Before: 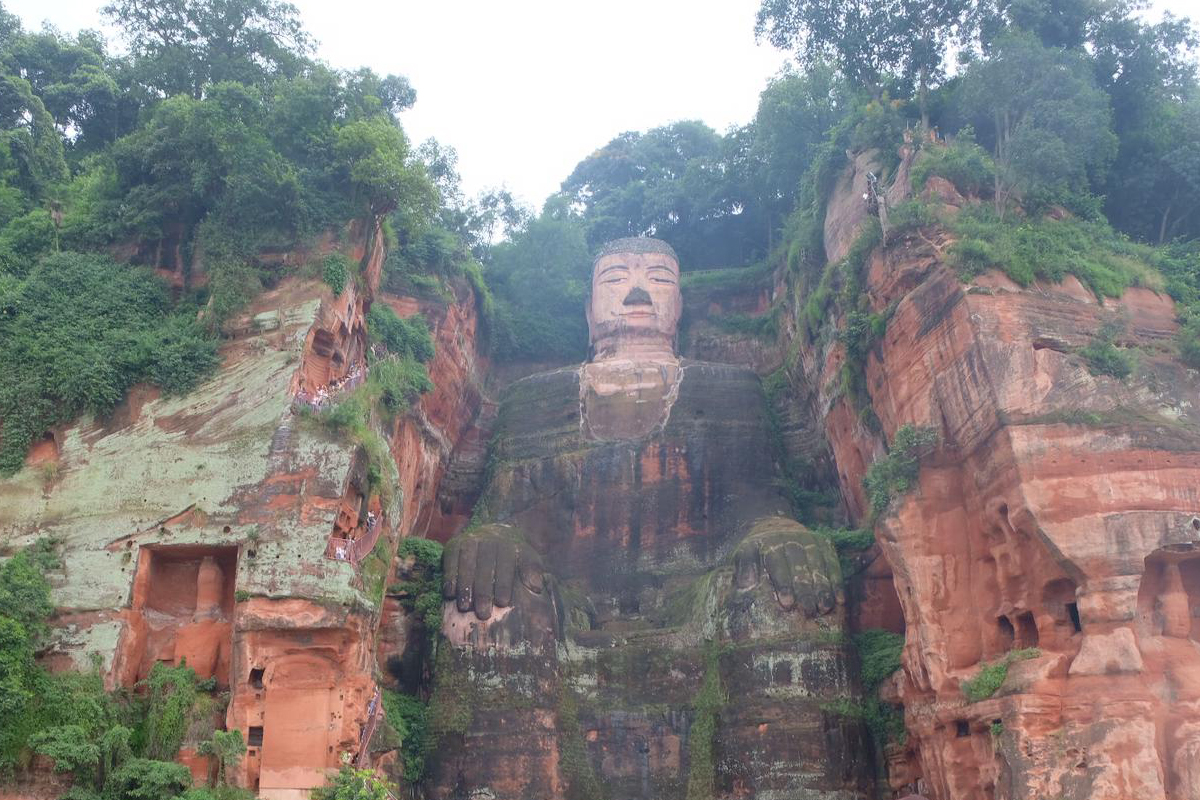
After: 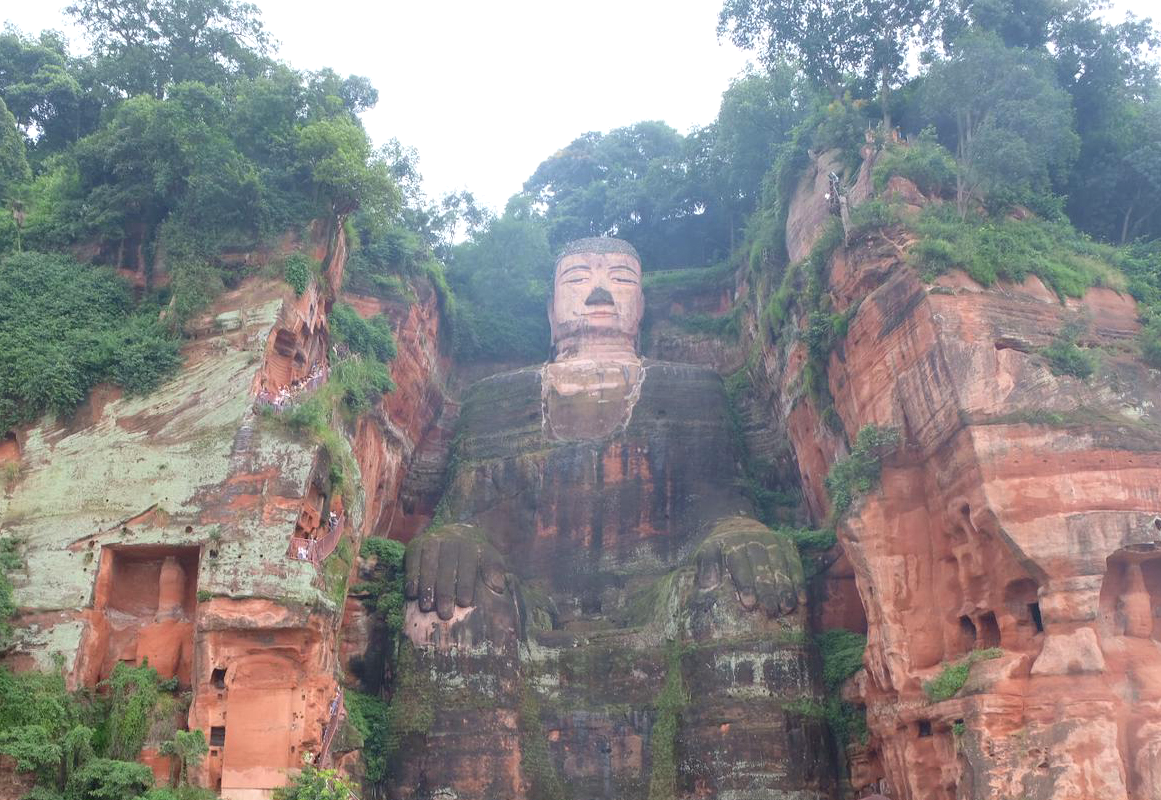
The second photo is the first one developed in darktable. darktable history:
exposure: exposure 0.207 EV, compensate highlight preservation false
crop and rotate: left 3.238%
